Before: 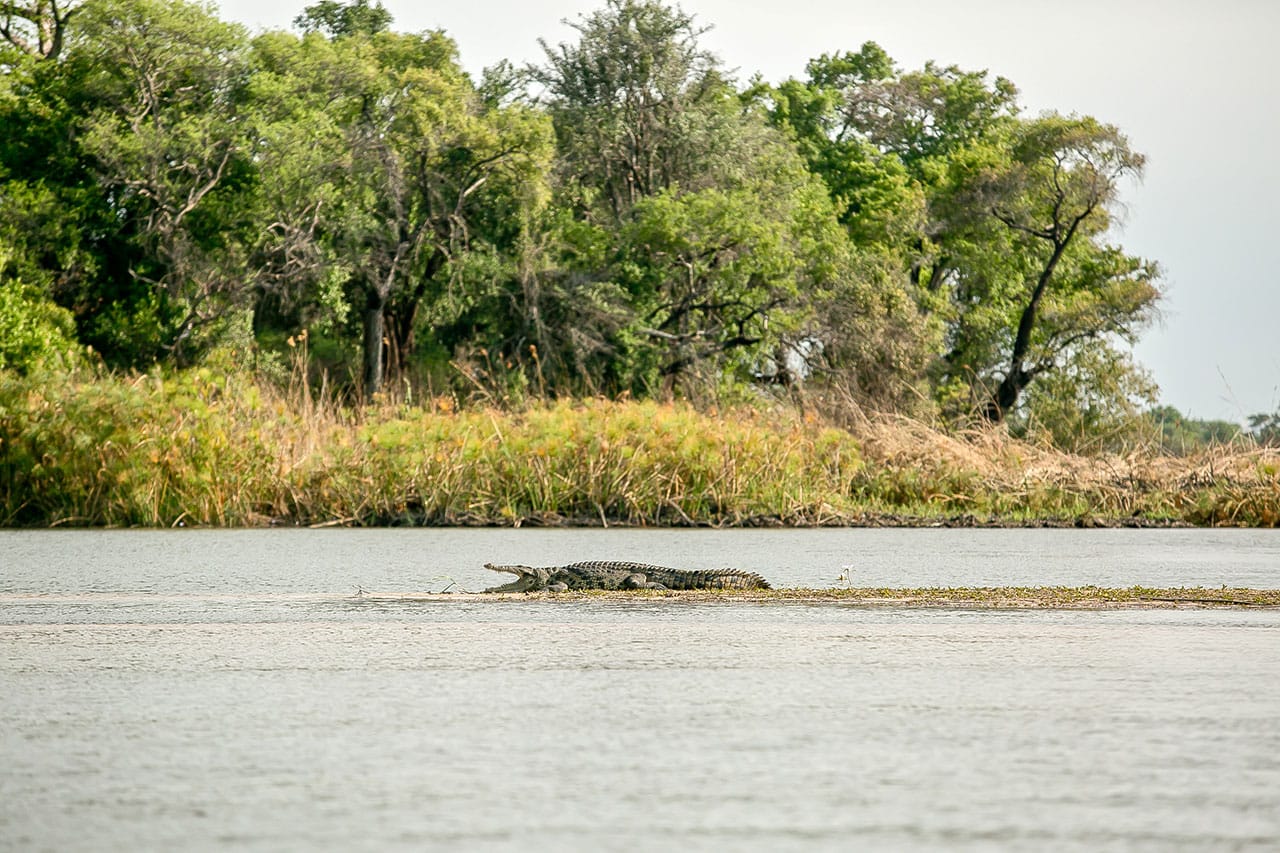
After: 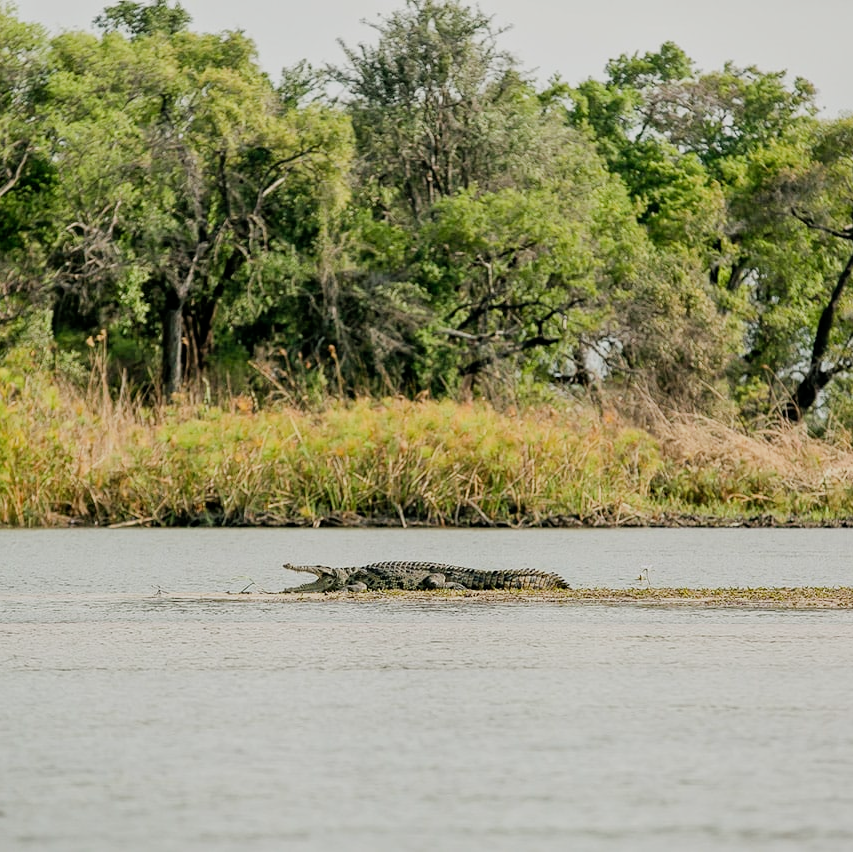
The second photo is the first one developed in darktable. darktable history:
crop and rotate: left 15.754%, right 17.579%
filmic rgb: black relative exposure -7.65 EV, white relative exposure 4.56 EV, hardness 3.61
